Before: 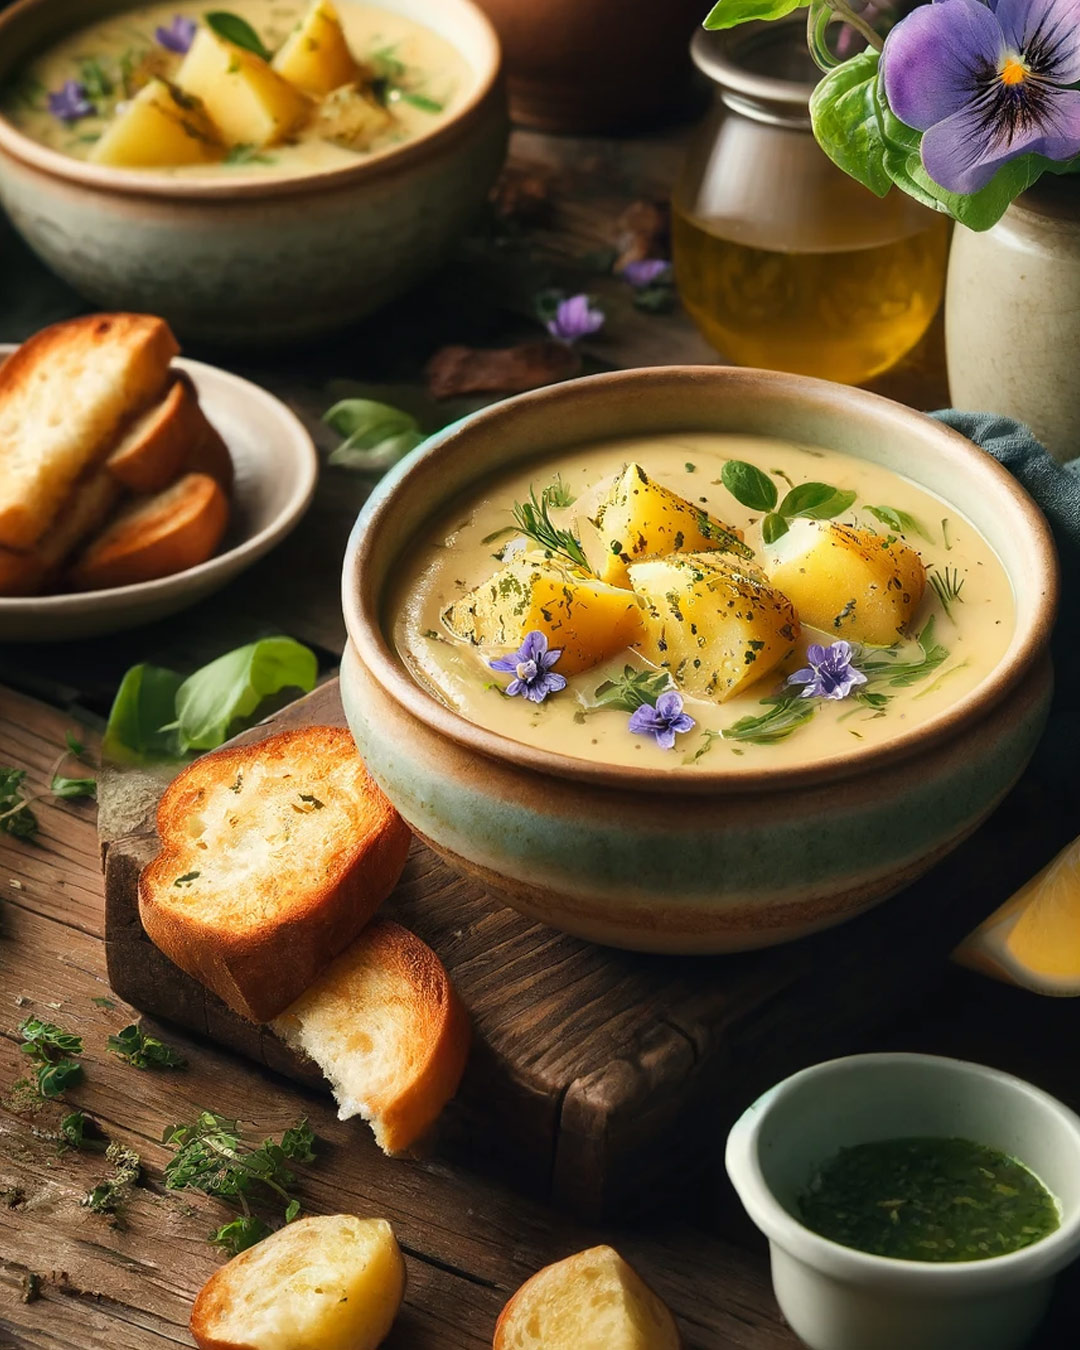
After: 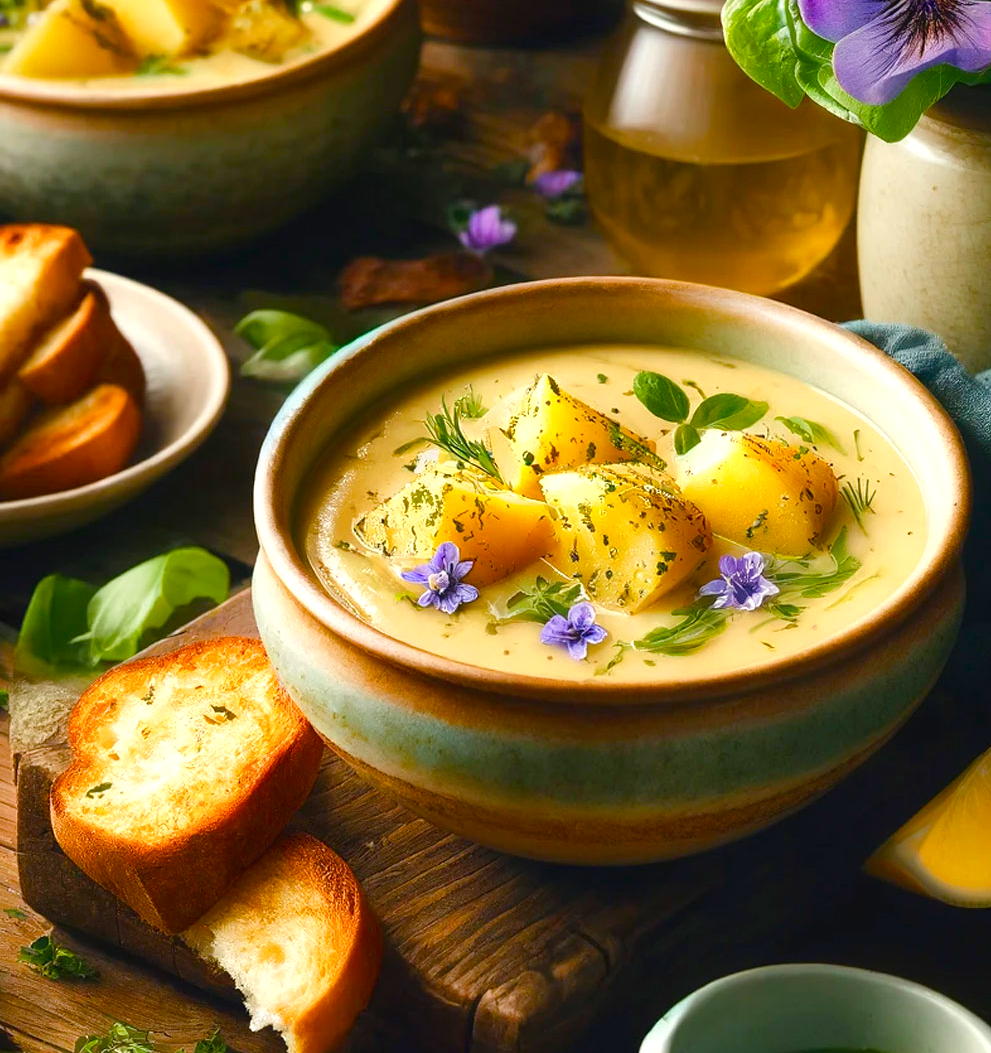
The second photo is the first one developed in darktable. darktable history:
color balance rgb: perceptual saturation grading › global saturation 20%, perceptual saturation grading › highlights -25.104%, perceptual saturation grading › shadows 50.189%, perceptual brilliance grading › global brilliance 9.624%, perceptual brilliance grading › shadows 15.678%, global vibrance 20%
crop: left 8.186%, top 6.62%, bottom 15.317%
contrast equalizer: y [[0.511, 0.558, 0.631, 0.632, 0.559, 0.512], [0.5 ×6], [0.5 ×6], [0 ×6], [0 ×6]], mix -0.185
